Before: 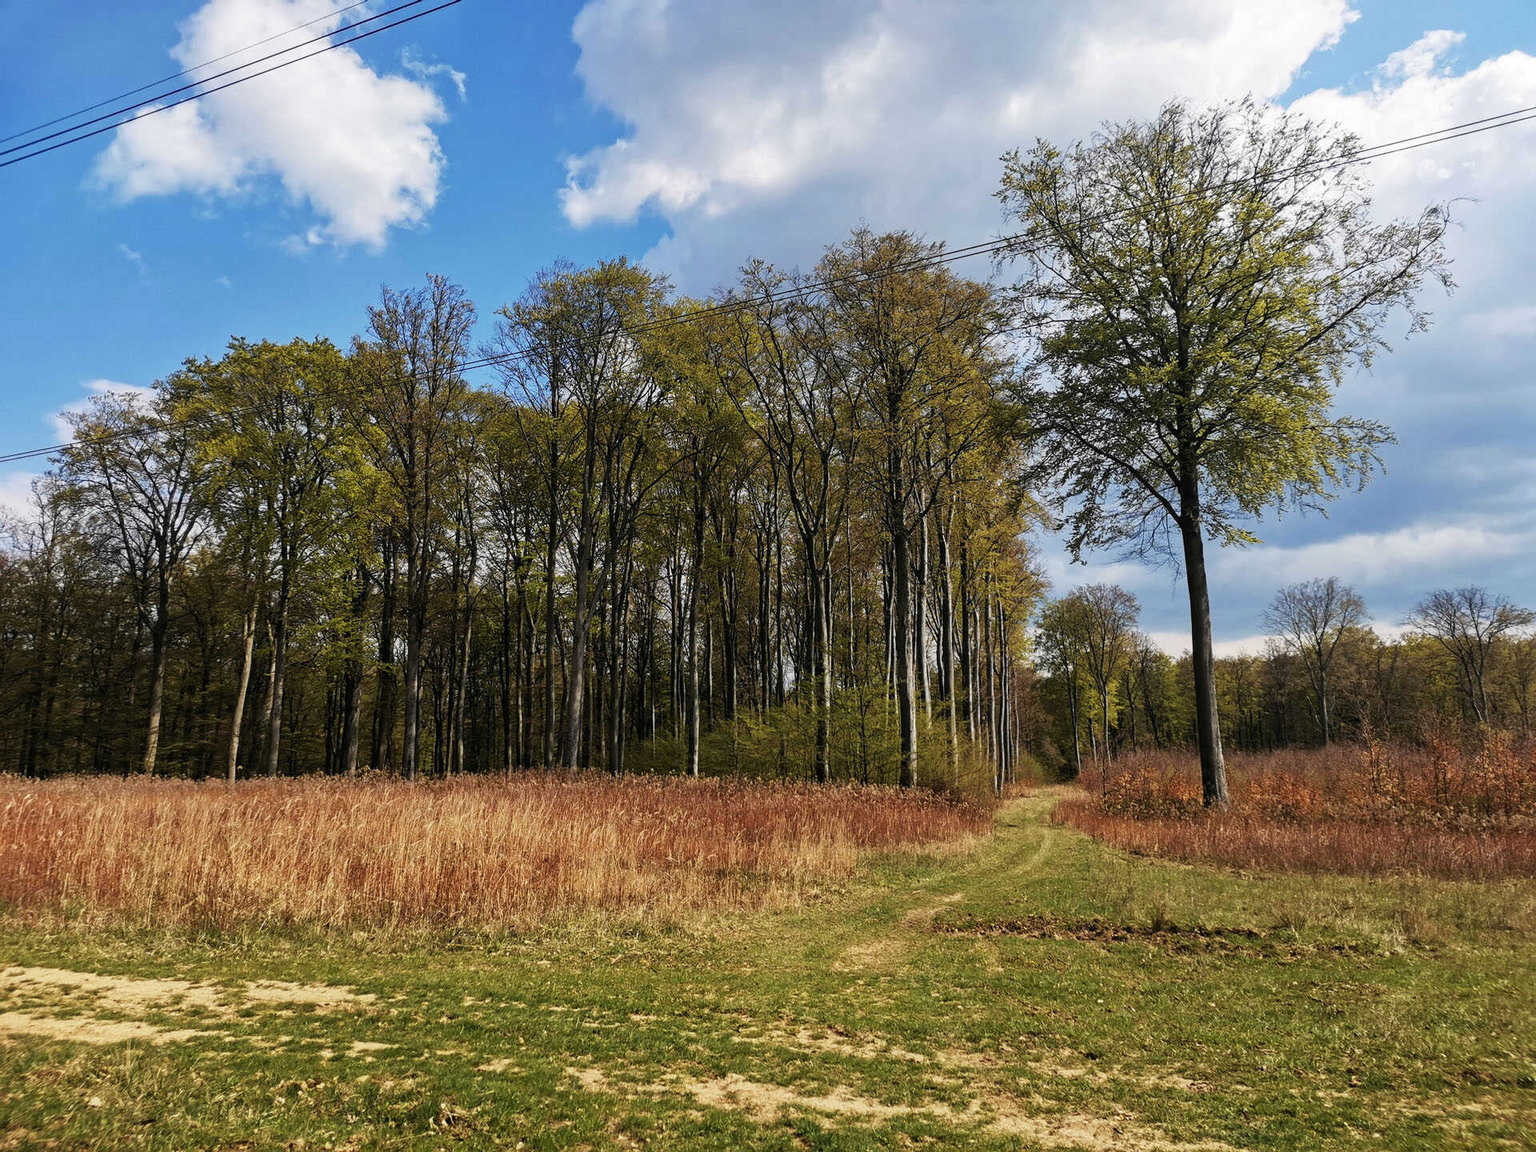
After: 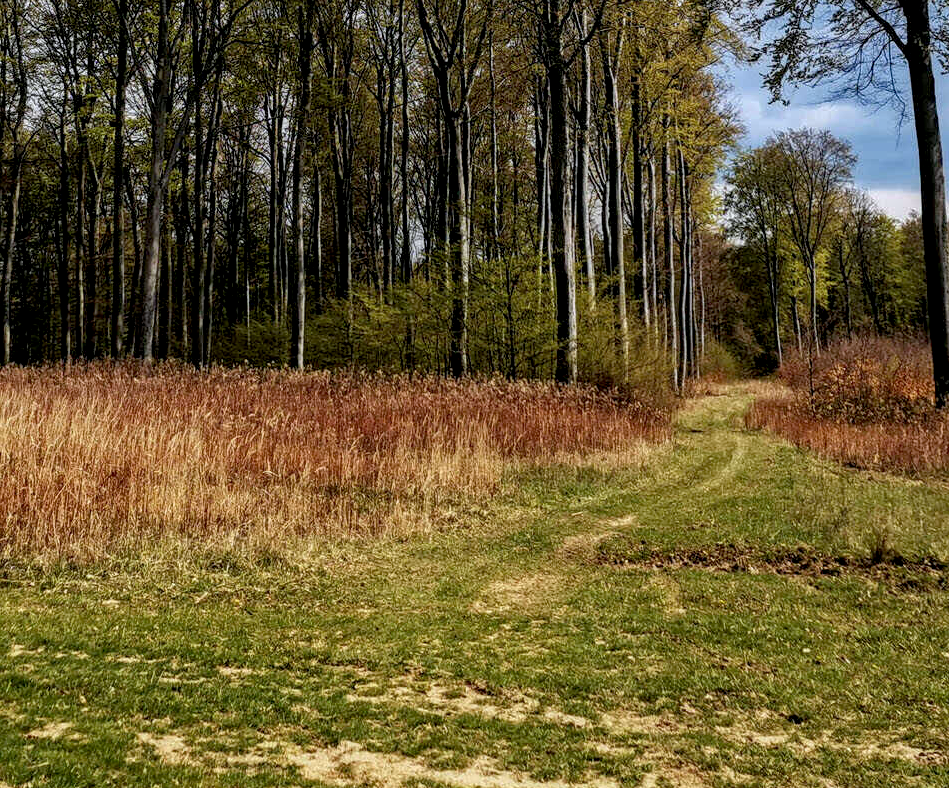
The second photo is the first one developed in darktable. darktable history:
crop: left 29.672%, top 41.786%, right 20.851%, bottom 3.487%
exposure: black level correction 0.009, compensate highlight preservation false
local contrast: on, module defaults
white balance: red 0.983, blue 1.036
haze removal: compatibility mode true, adaptive false
